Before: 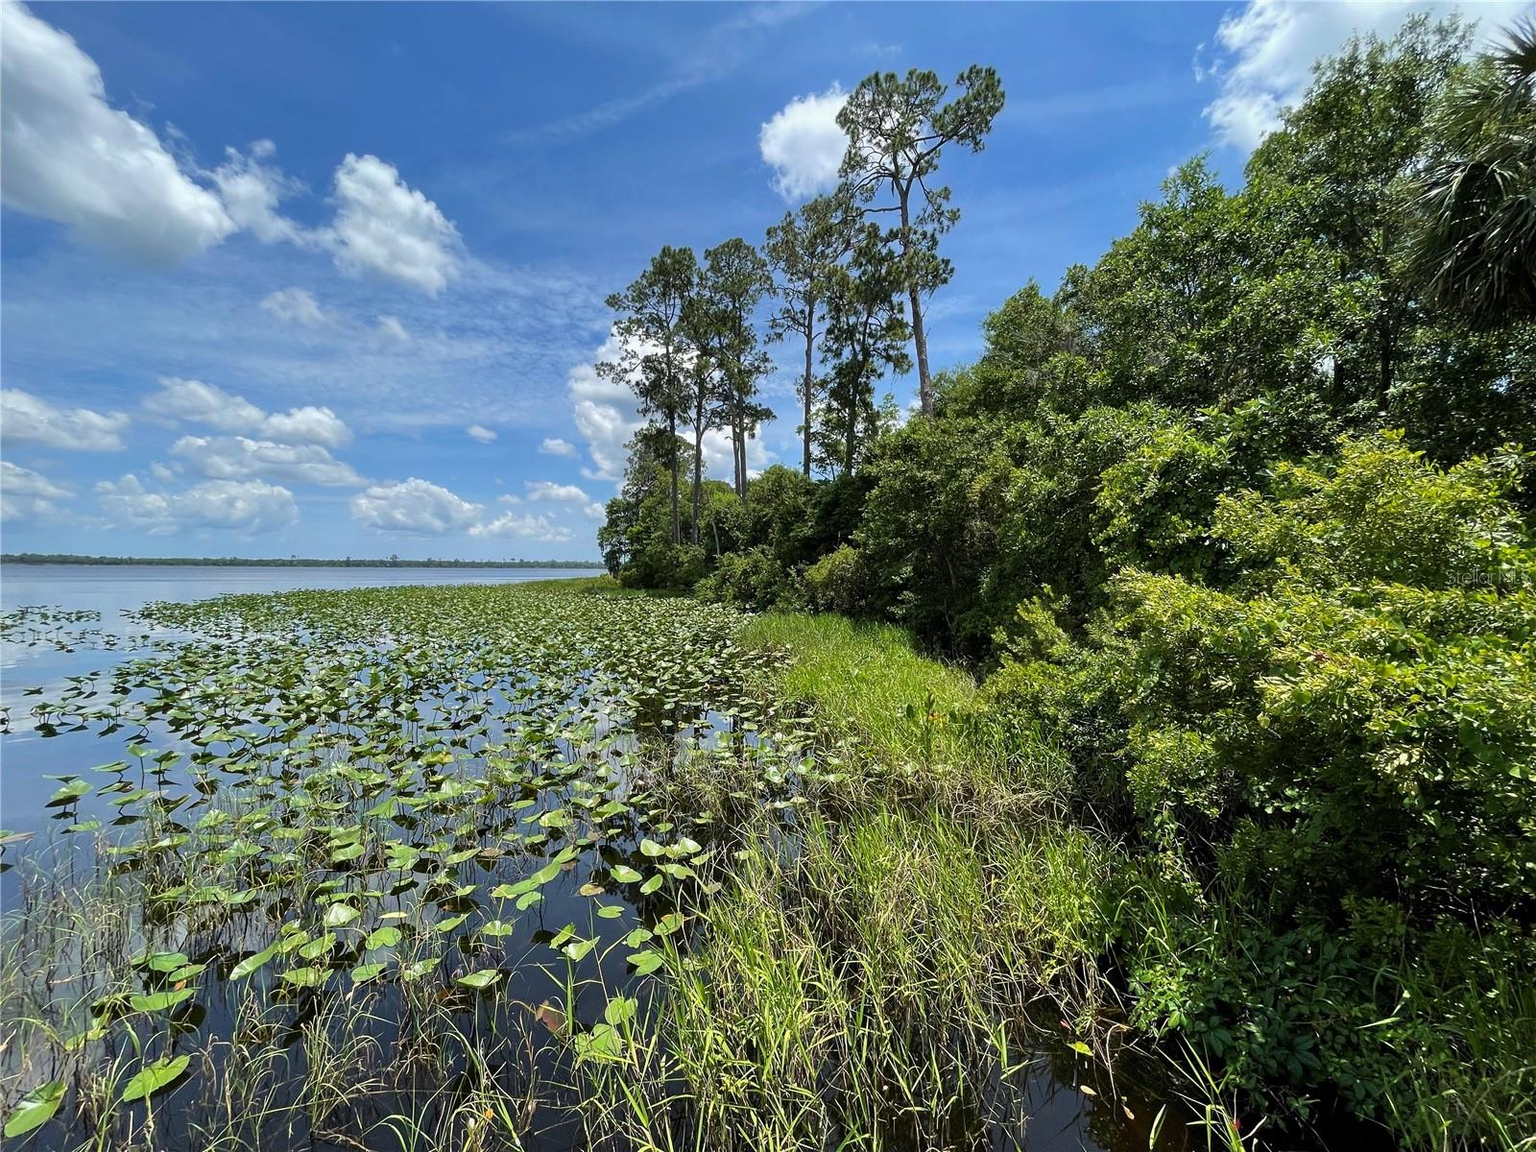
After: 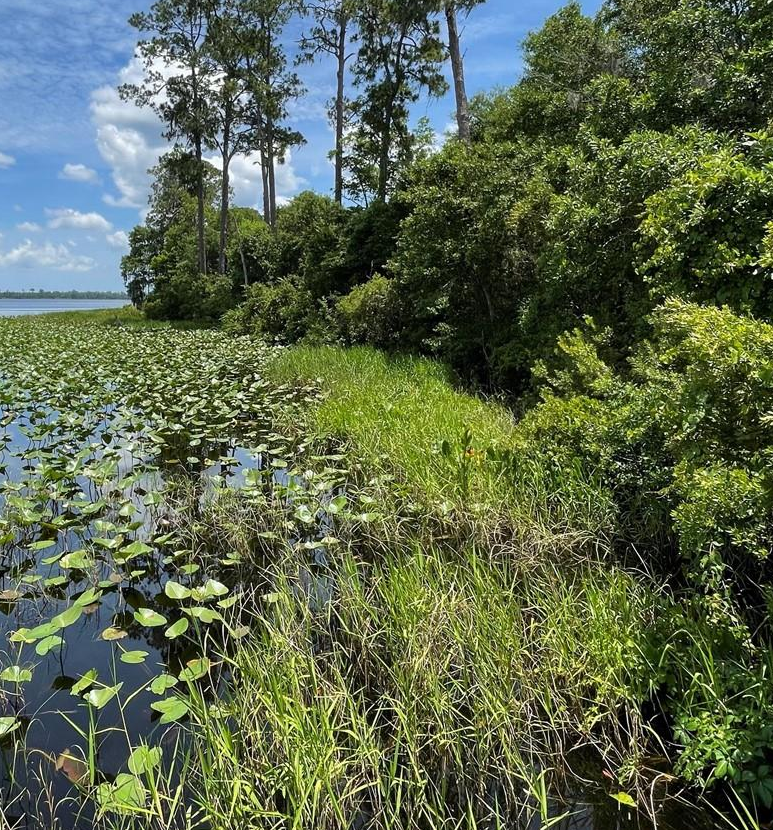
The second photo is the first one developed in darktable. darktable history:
crop: left 31.398%, top 24.434%, right 20.249%, bottom 6.396%
